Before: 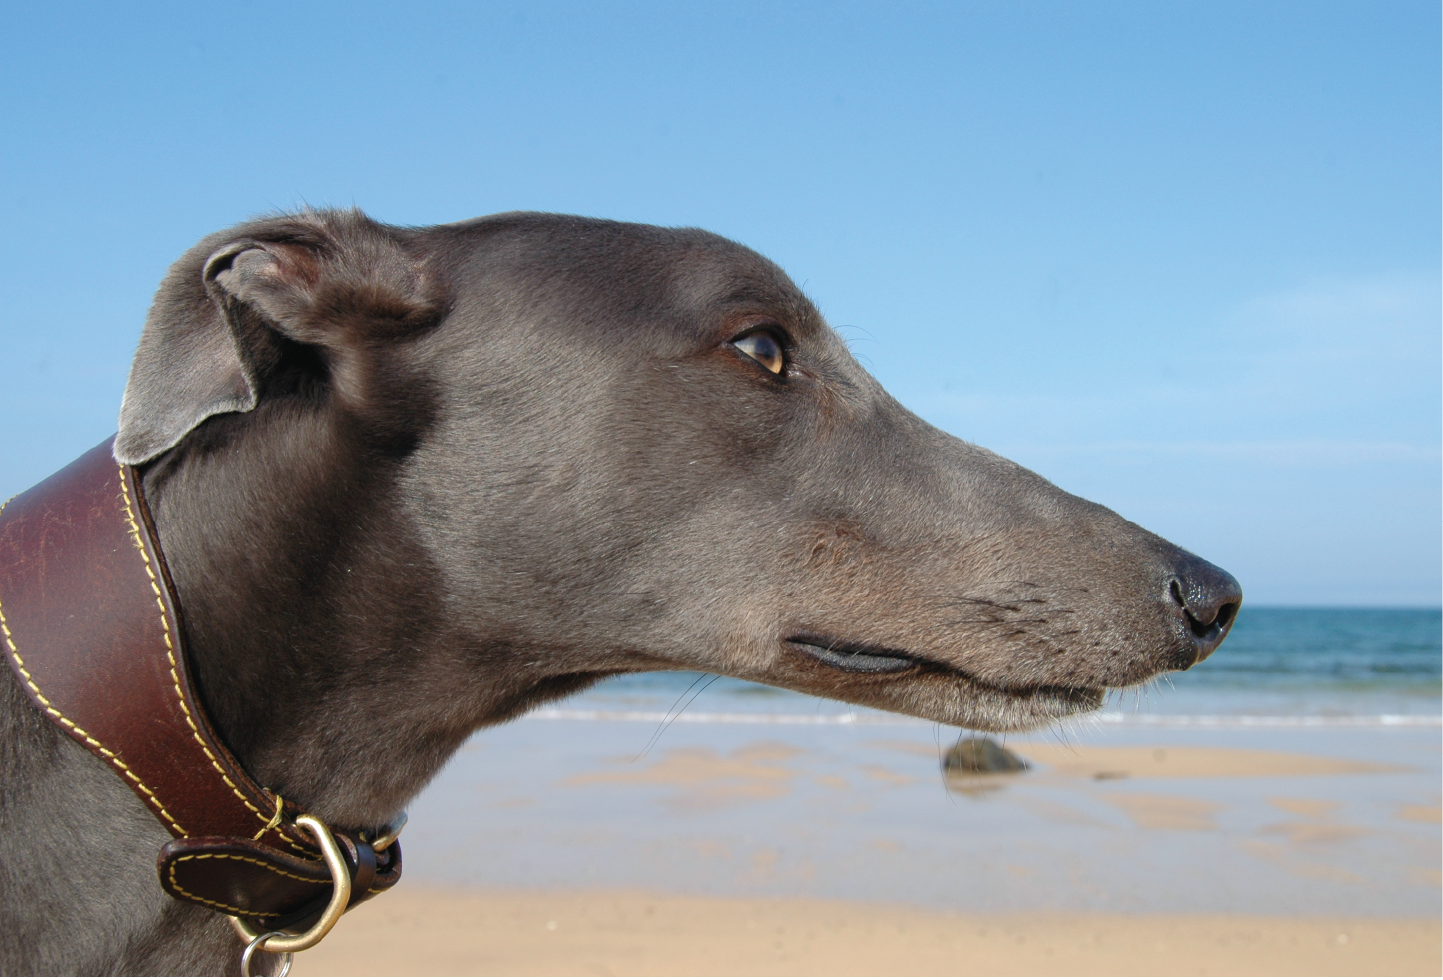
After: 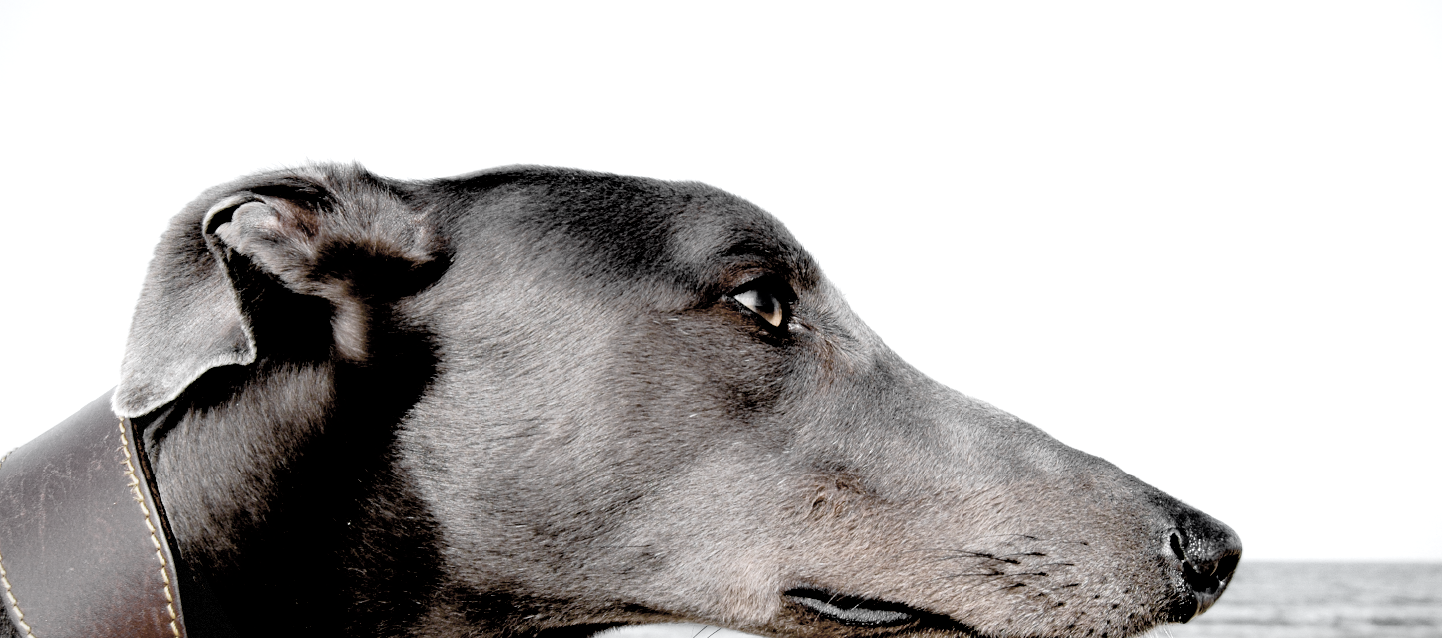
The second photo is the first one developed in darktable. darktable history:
crop and rotate: top 4.865%, bottom 29.982%
exposure: black level correction 0.035, exposure 0.902 EV, compensate highlight preservation false
color zones: curves: ch0 [(0, 0.613) (0.01, 0.613) (0.245, 0.448) (0.498, 0.529) (0.642, 0.665) (0.879, 0.777) (0.99, 0.613)]; ch1 [(0, 0.035) (0.121, 0.189) (0.259, 0.197) (0.415, 0.061) (0.589, 0.022) (0.732, 0.022) (0.857, 0.026) (0.991, 0.053)]
filmic rgb: black relative exposure -4.86 EV, white relative exposure 4.04 EV, hardness 2.78
vignetting: fall-off radius 60.8%, brightness -0.212, dithering 8-bit output, unbound false
color balance rgb: highlights gain › chroma 1.354%, highlights gain › hue 56.02°, perceptual saturation grading › global saturation 19.551%, perceptual brilliance grading › highlights 11.418%
color calibration: illuminant as shot in camera, x 0.358, y 0.373, temperature 4628.91 K
